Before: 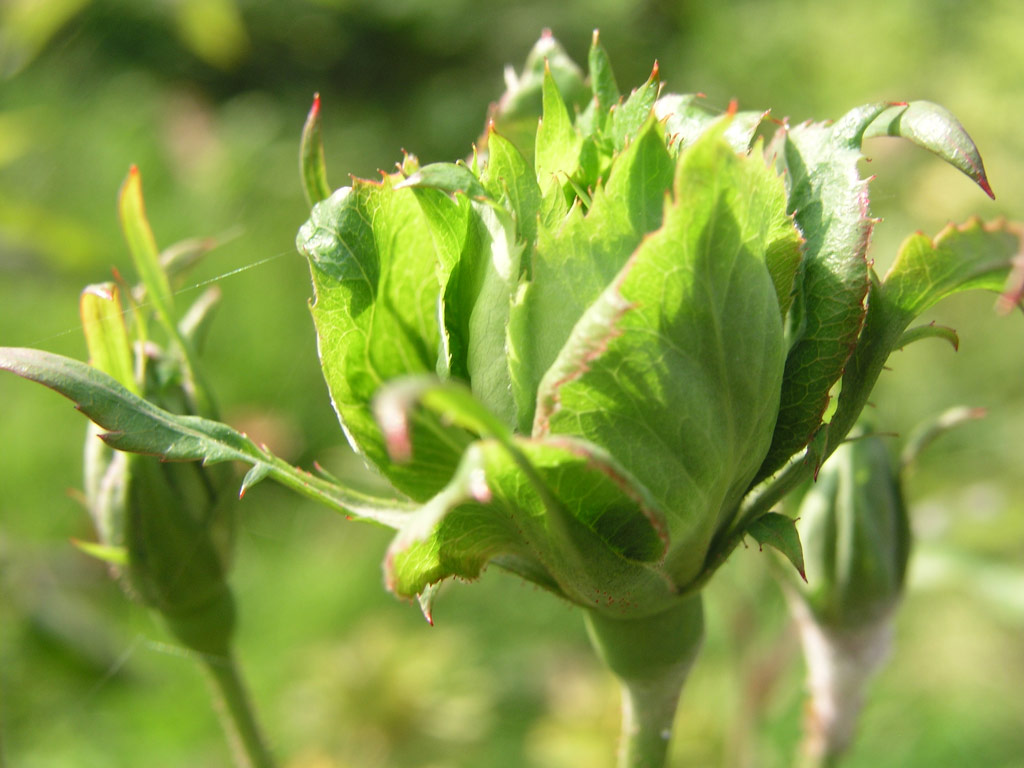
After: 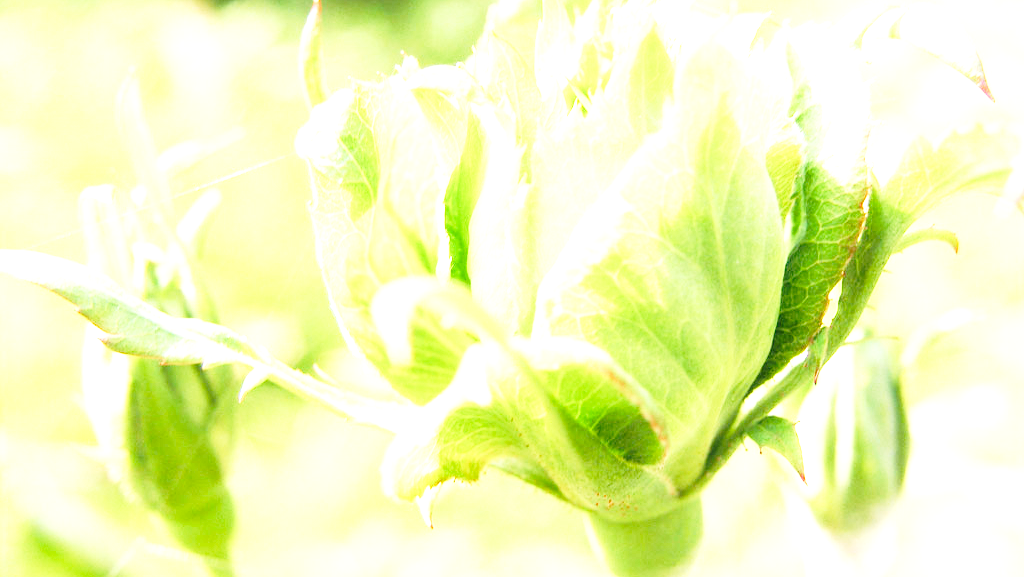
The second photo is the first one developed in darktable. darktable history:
exposure: black level correction 0.001, exposure 1.646 EV, compensate highlight preservation false
tone equalizer: -8 EV -0.746 EV, -7 EV -0.677 EV, -6 EV -0.623 EV, -5 EV -0.361 EV, -3 EV 0.378 EV, -2 EV 0.6 EV, -1 EV 0.674 EV, +0 EV 0.767 EV
crop and rotate: top 12.648%, bottom 12.197%
base curve: curves: ch0 [(0, 0) (0.028, 0.03) (0.121, 0.232) (0.46, 0.748) (0.859, 0.968) (1, 1)], preserve colors none
